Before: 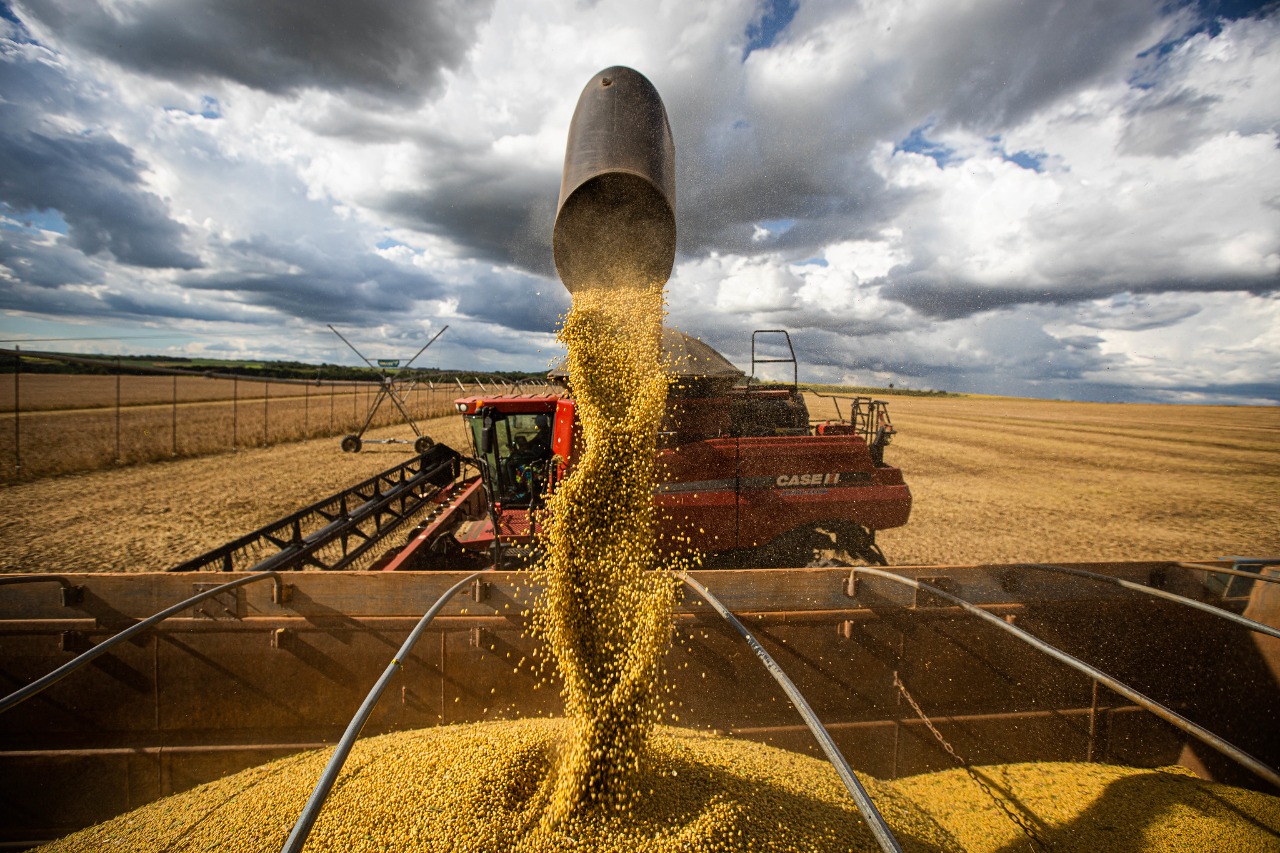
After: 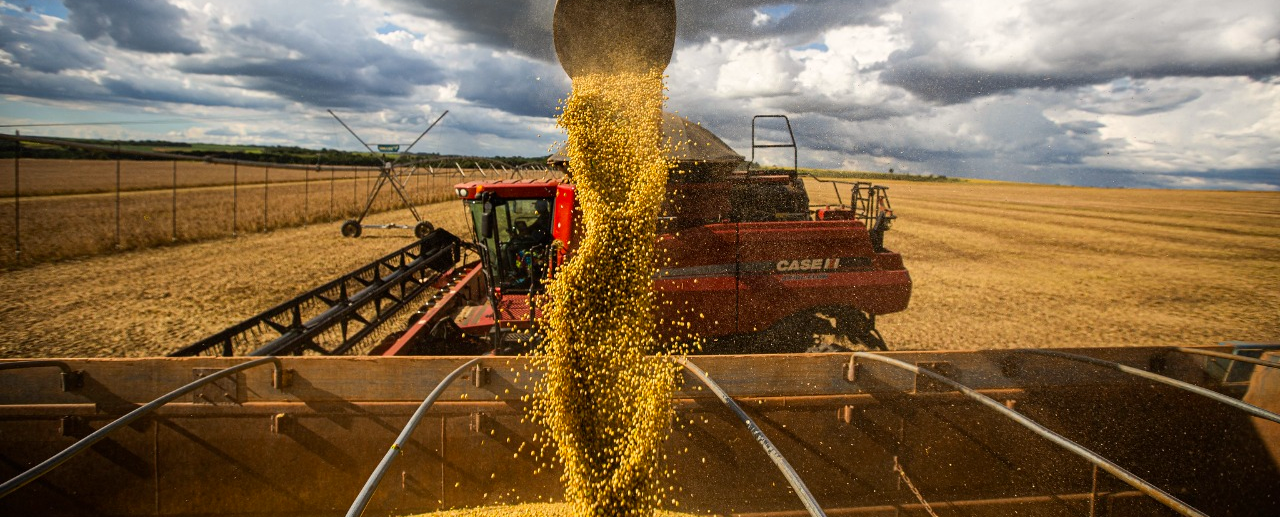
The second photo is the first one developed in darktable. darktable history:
color correction: highlights a* 0.816, highlights b* 2.78, saturation 1.1
crop and rotate: top 25.357%, bottom 13.942%
